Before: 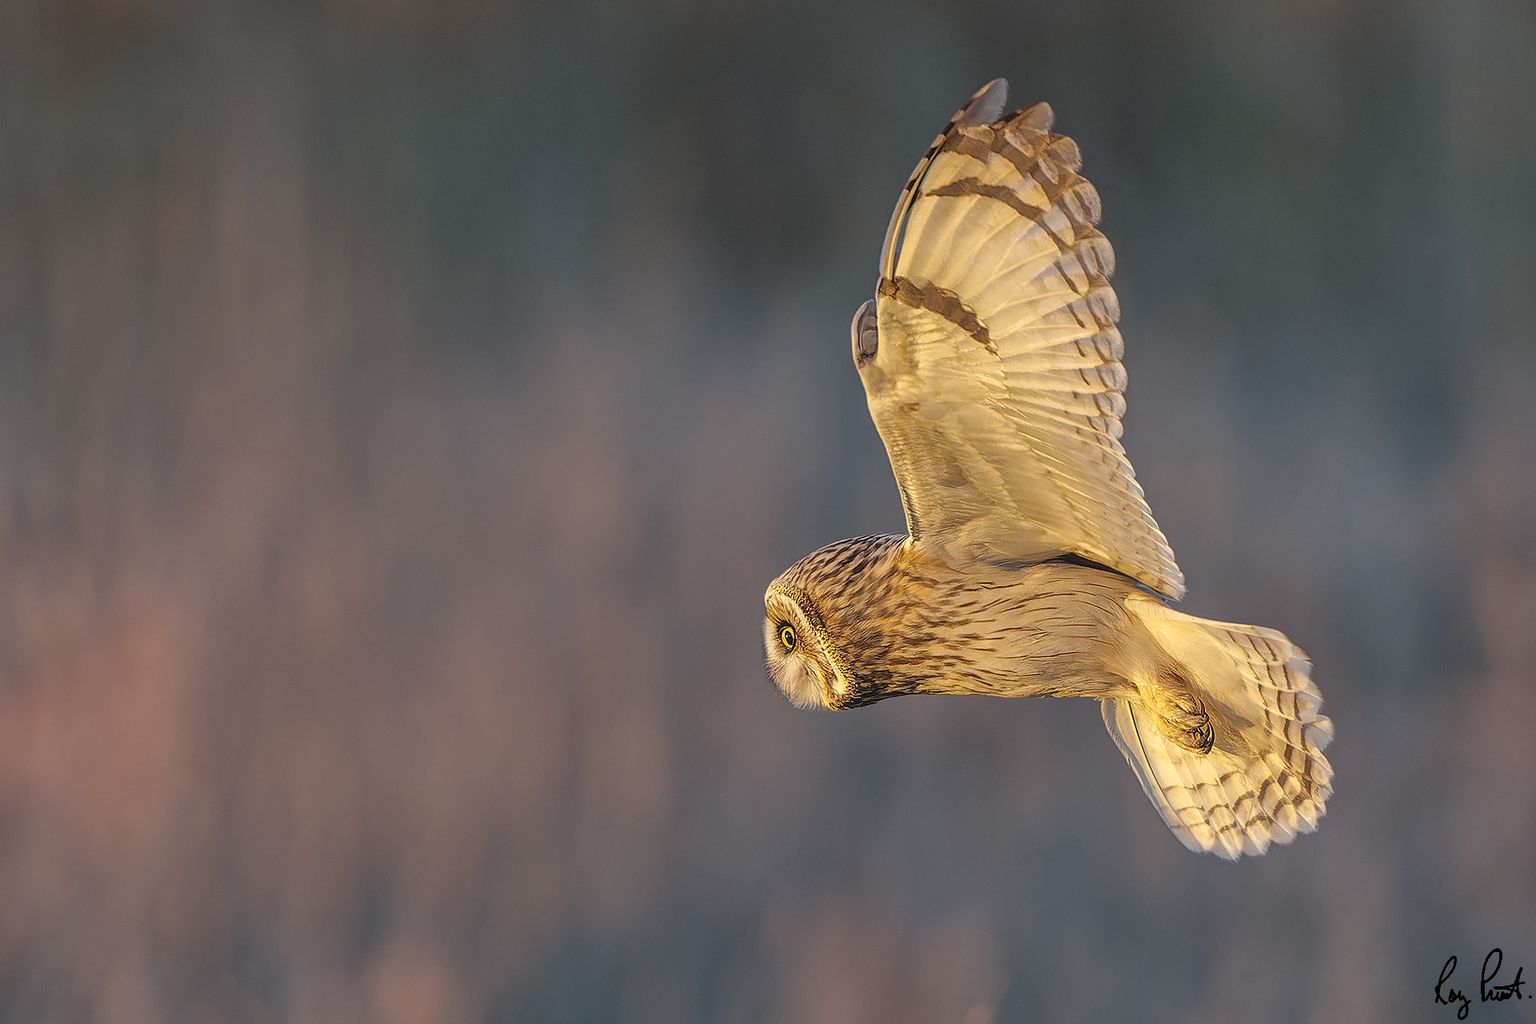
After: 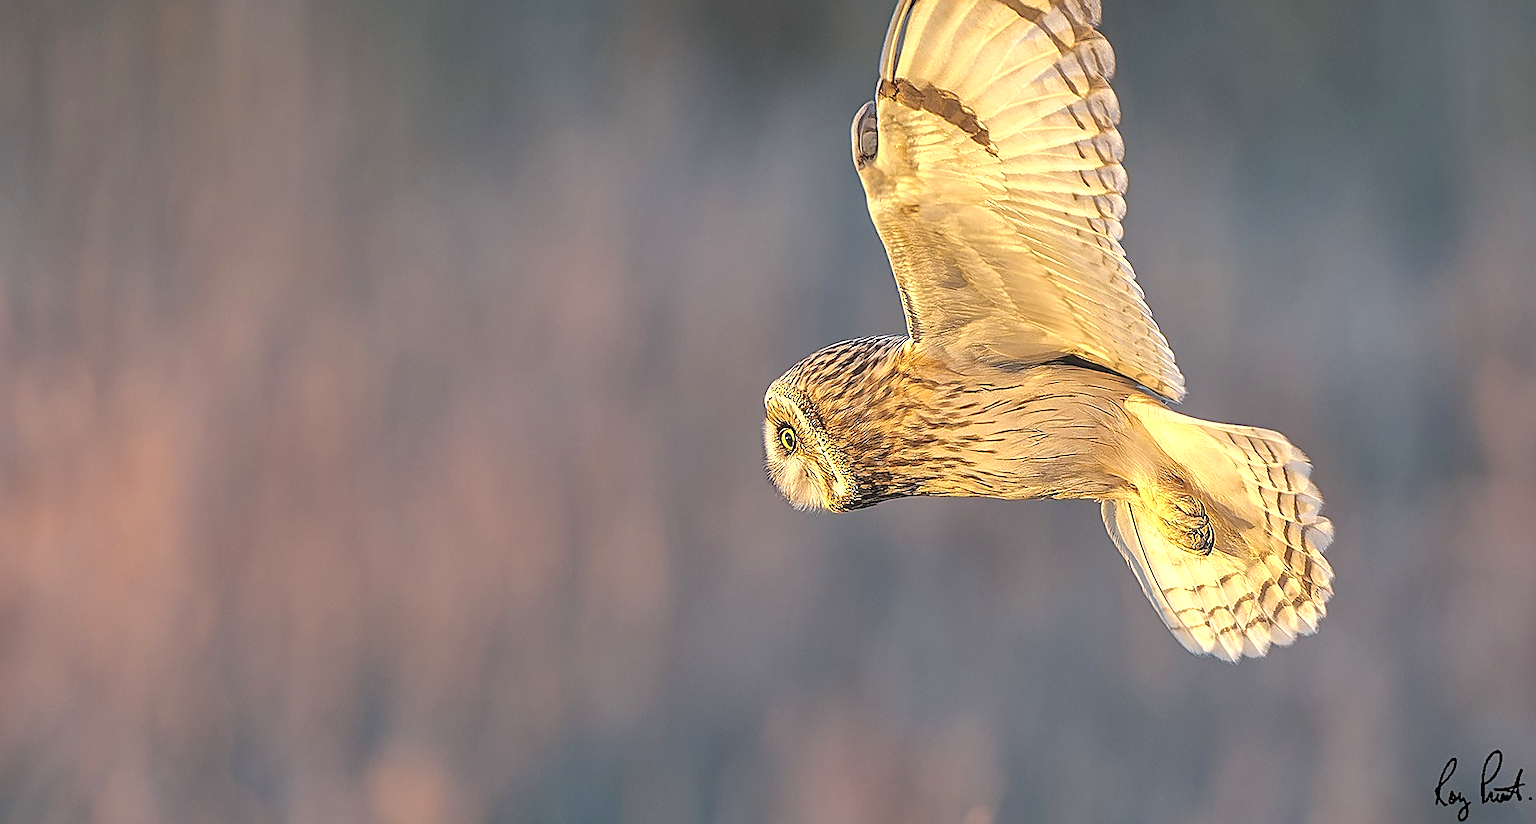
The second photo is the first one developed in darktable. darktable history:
sharpen: on, module defaults
crop and rotate: top 19.431%
exposure: black level correction 0, exposure 0.695 EV, compensate highlight preservation false
